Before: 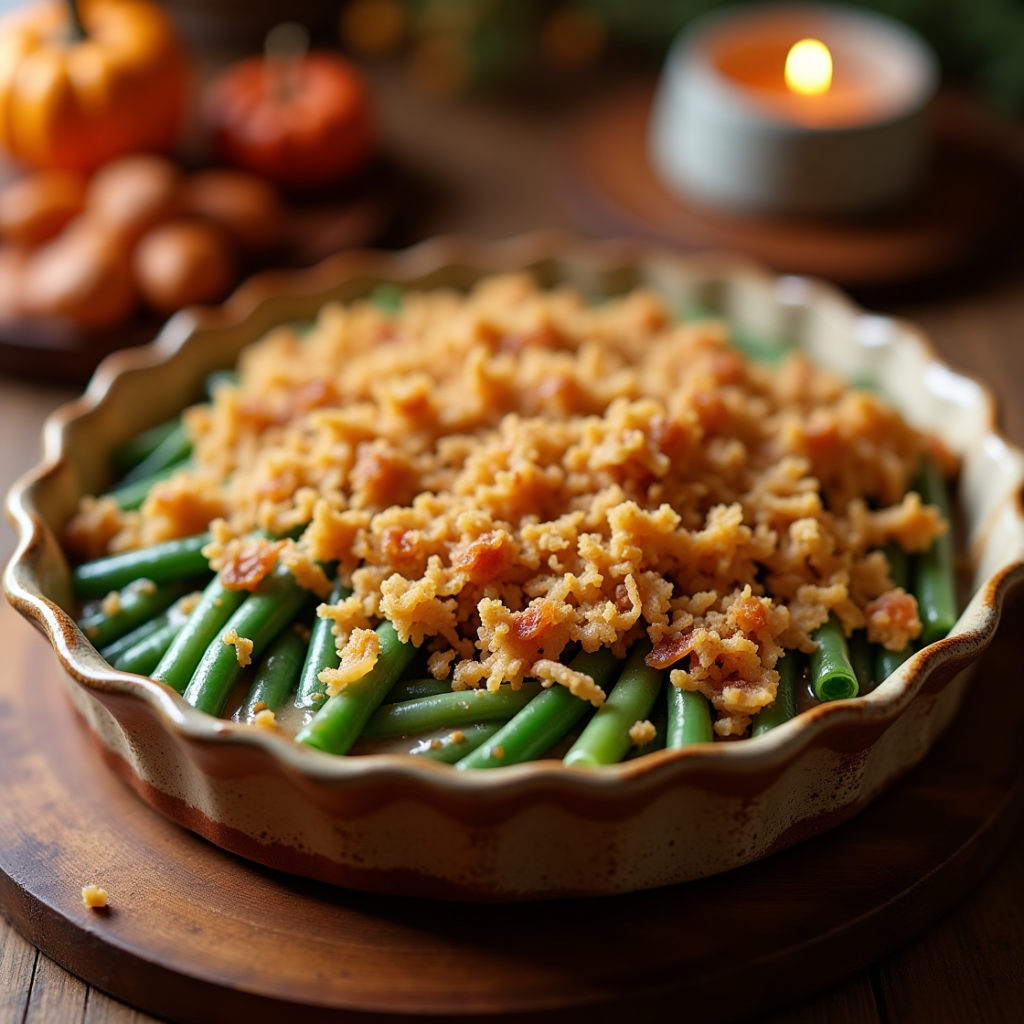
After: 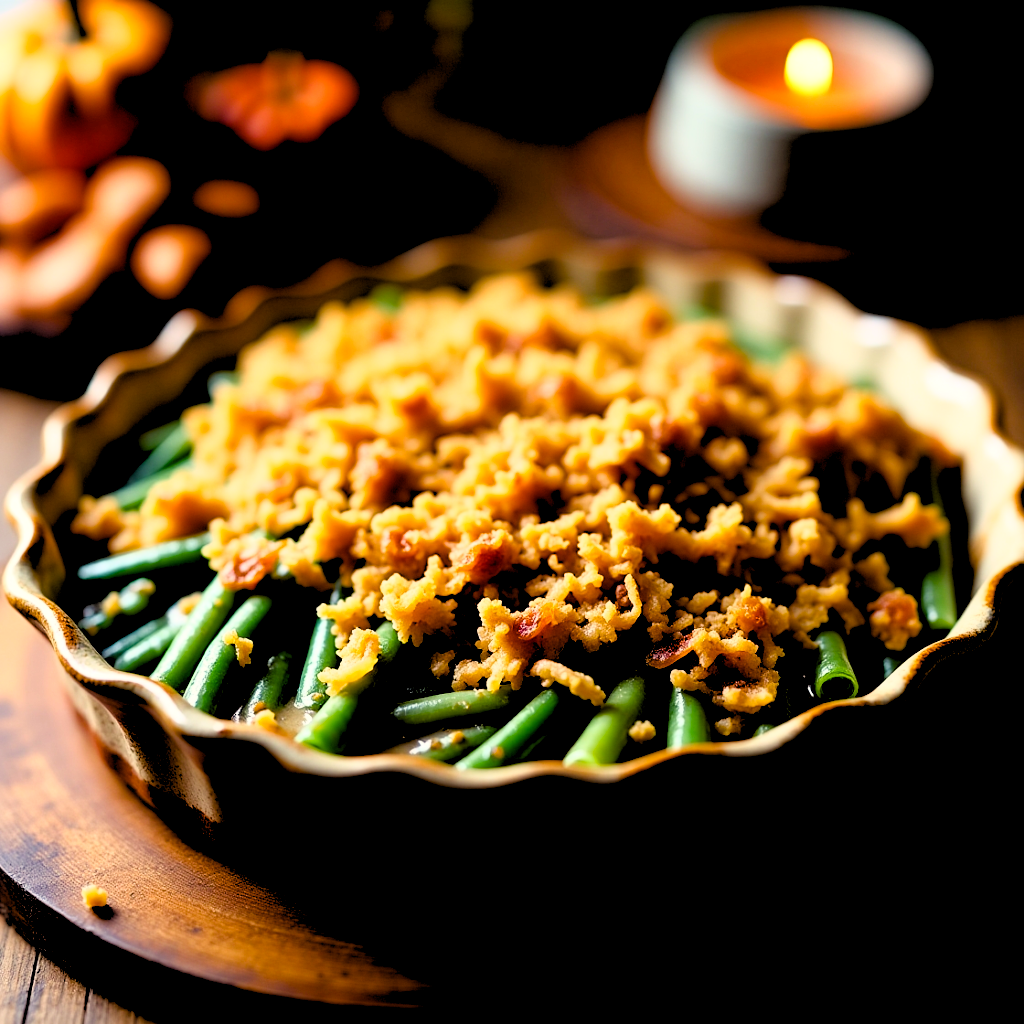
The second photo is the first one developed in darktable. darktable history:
color balance rgb: shadows lift › chroma 3%, shadows lift › hue 280.8°, power › hue 330°, highlights gain › chroma 3%, highlights gain › hue 75.6°, global offset › luminance -1%, perceptual saturation grading › global saturation 20%, perceptual saturation grading › highlights -25%, perceptual saturation grading › shadows 50%, global vibrance 20%
rgb levels: levels [[0.034, 0.472, 0.904], [0, 0.5, 1], [0, 0.5, 1]]
base curve: curves: ch0 [(0, 0) (0.557, 0.834) (1, 1)]
